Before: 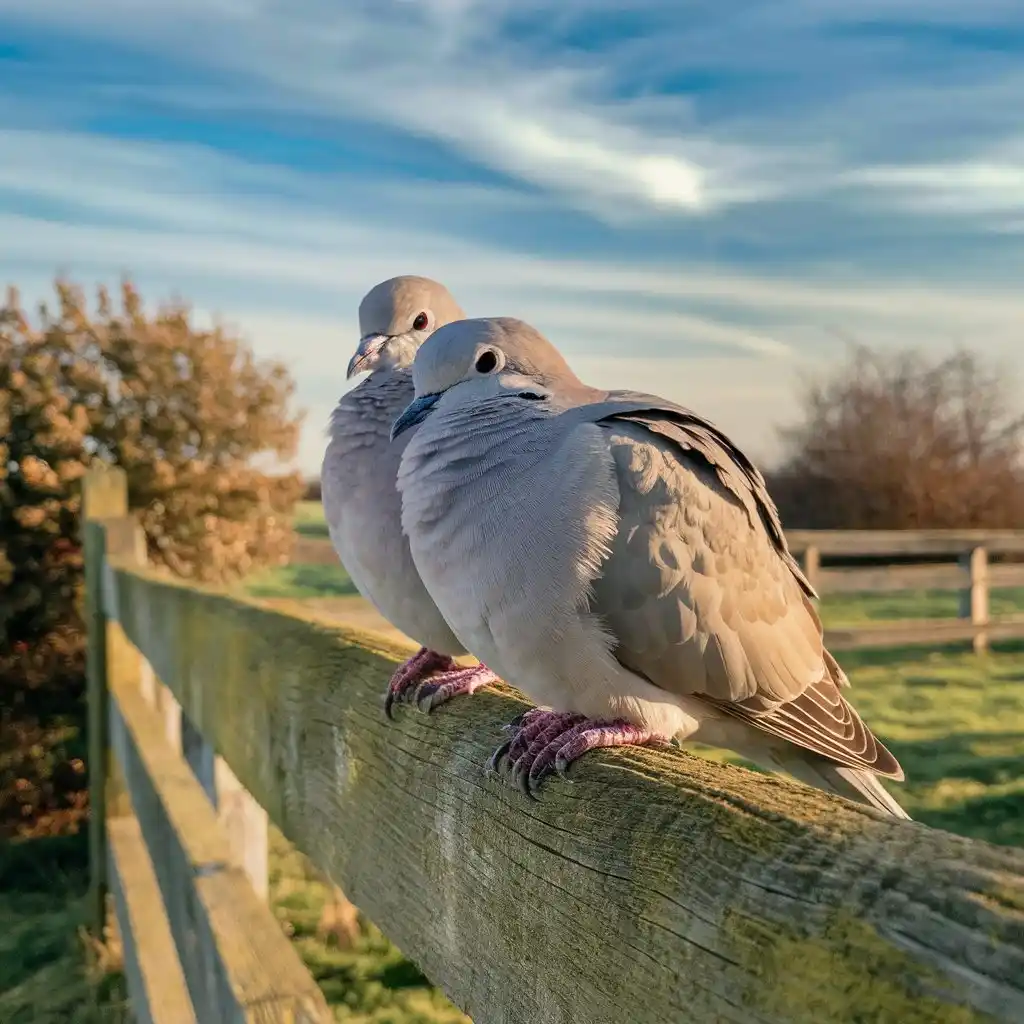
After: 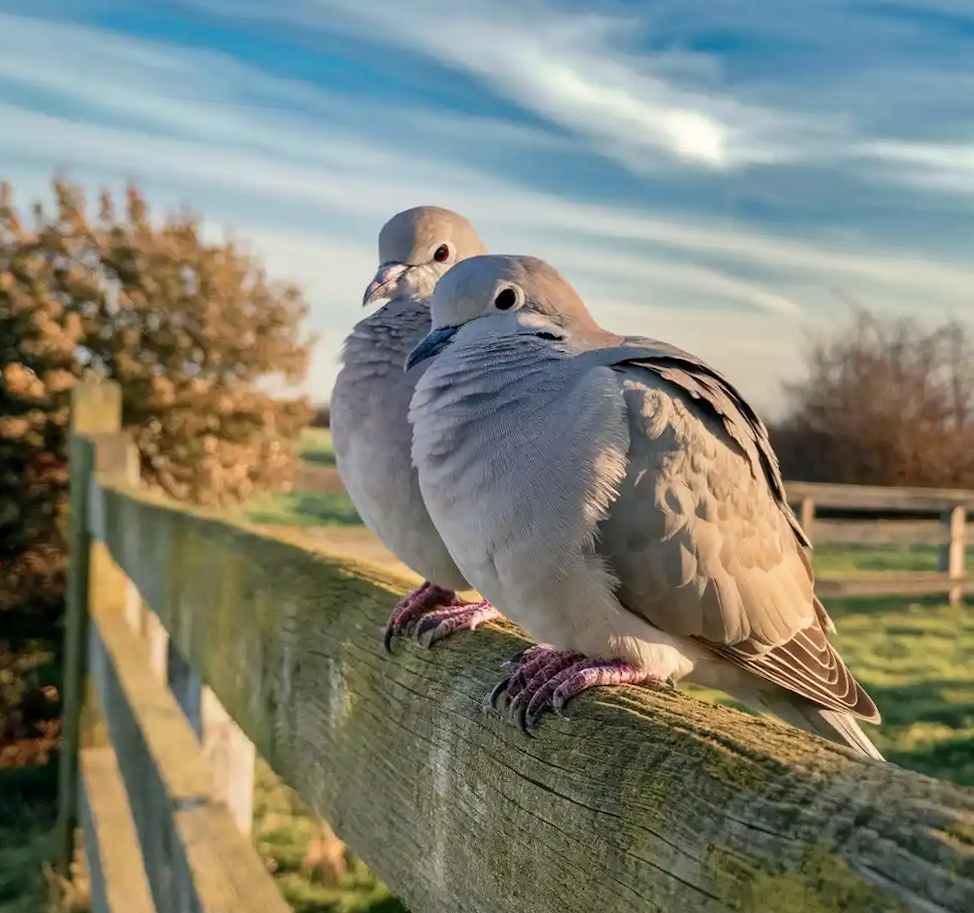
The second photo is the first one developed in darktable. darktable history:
rotate and perspective: rotation 0.679°, lens shift (horizontal) 0.136, crop left 0.009, crop right 0.991, crop top 0.078, crop bottom 0.95
local contrast: mode bilateral grid, contrast 20, coarseness 50, detail 120%, midtone range 0.2
color balance: contrast fulcrum 17.78%
crop and rotate: angle -2.38°
